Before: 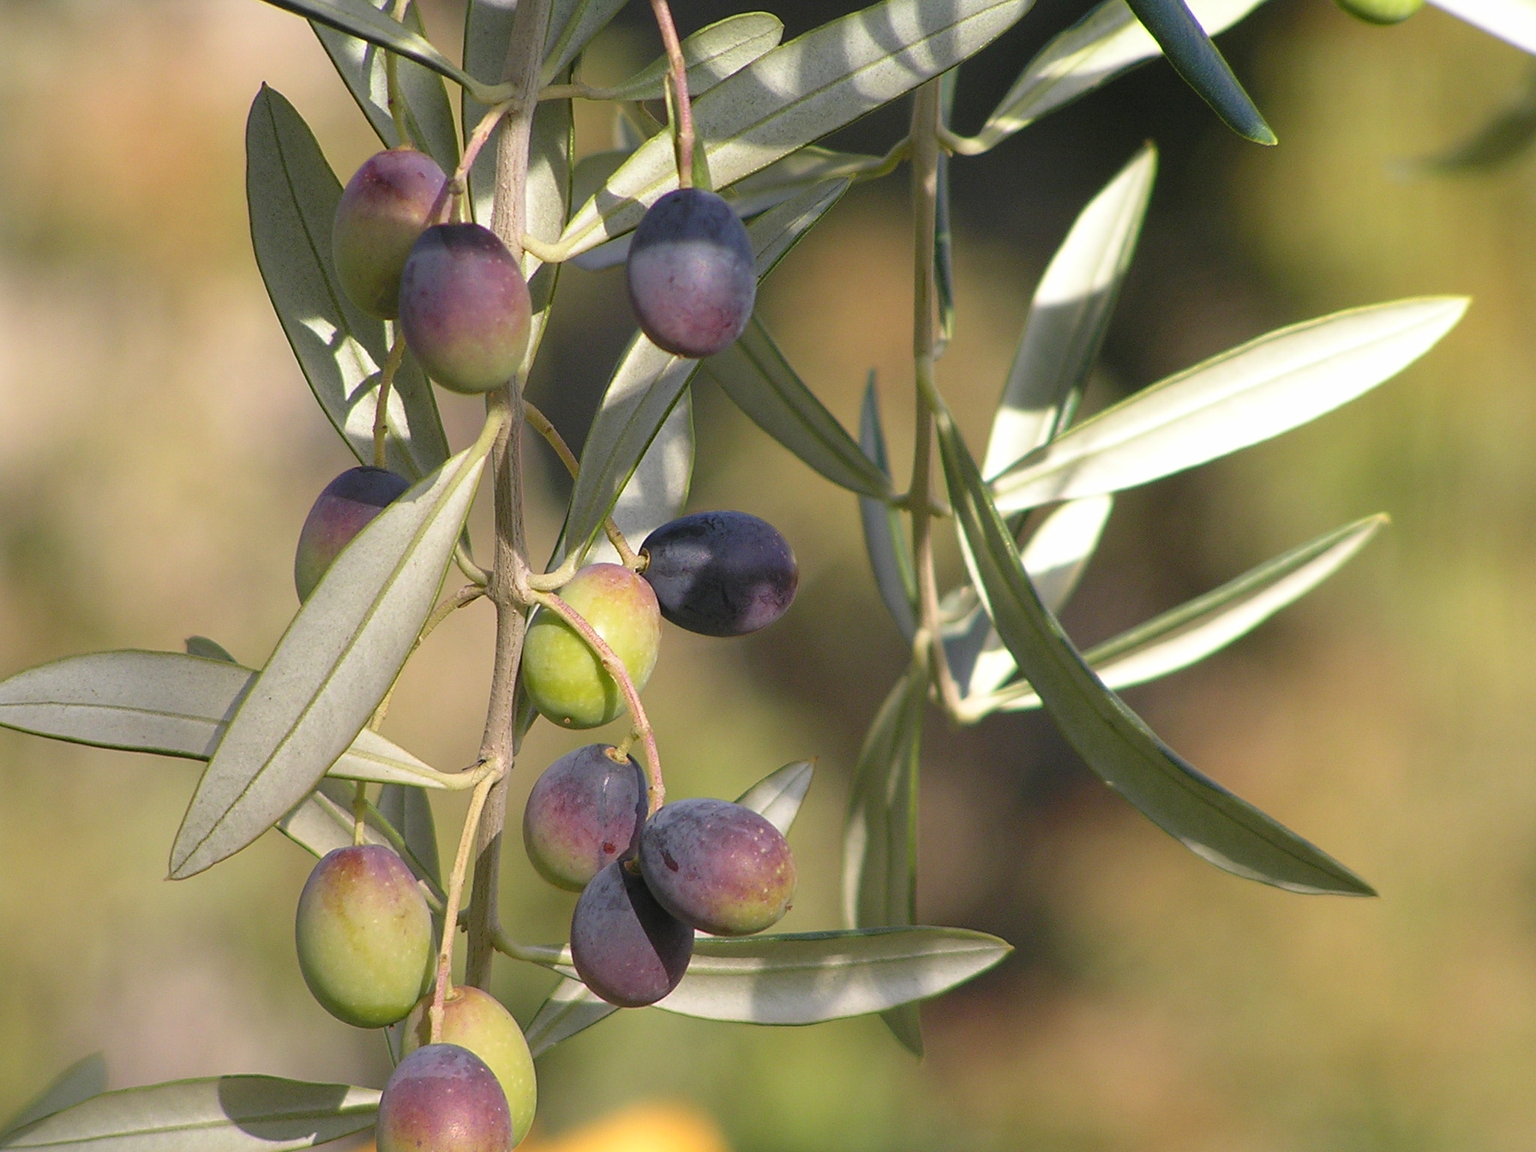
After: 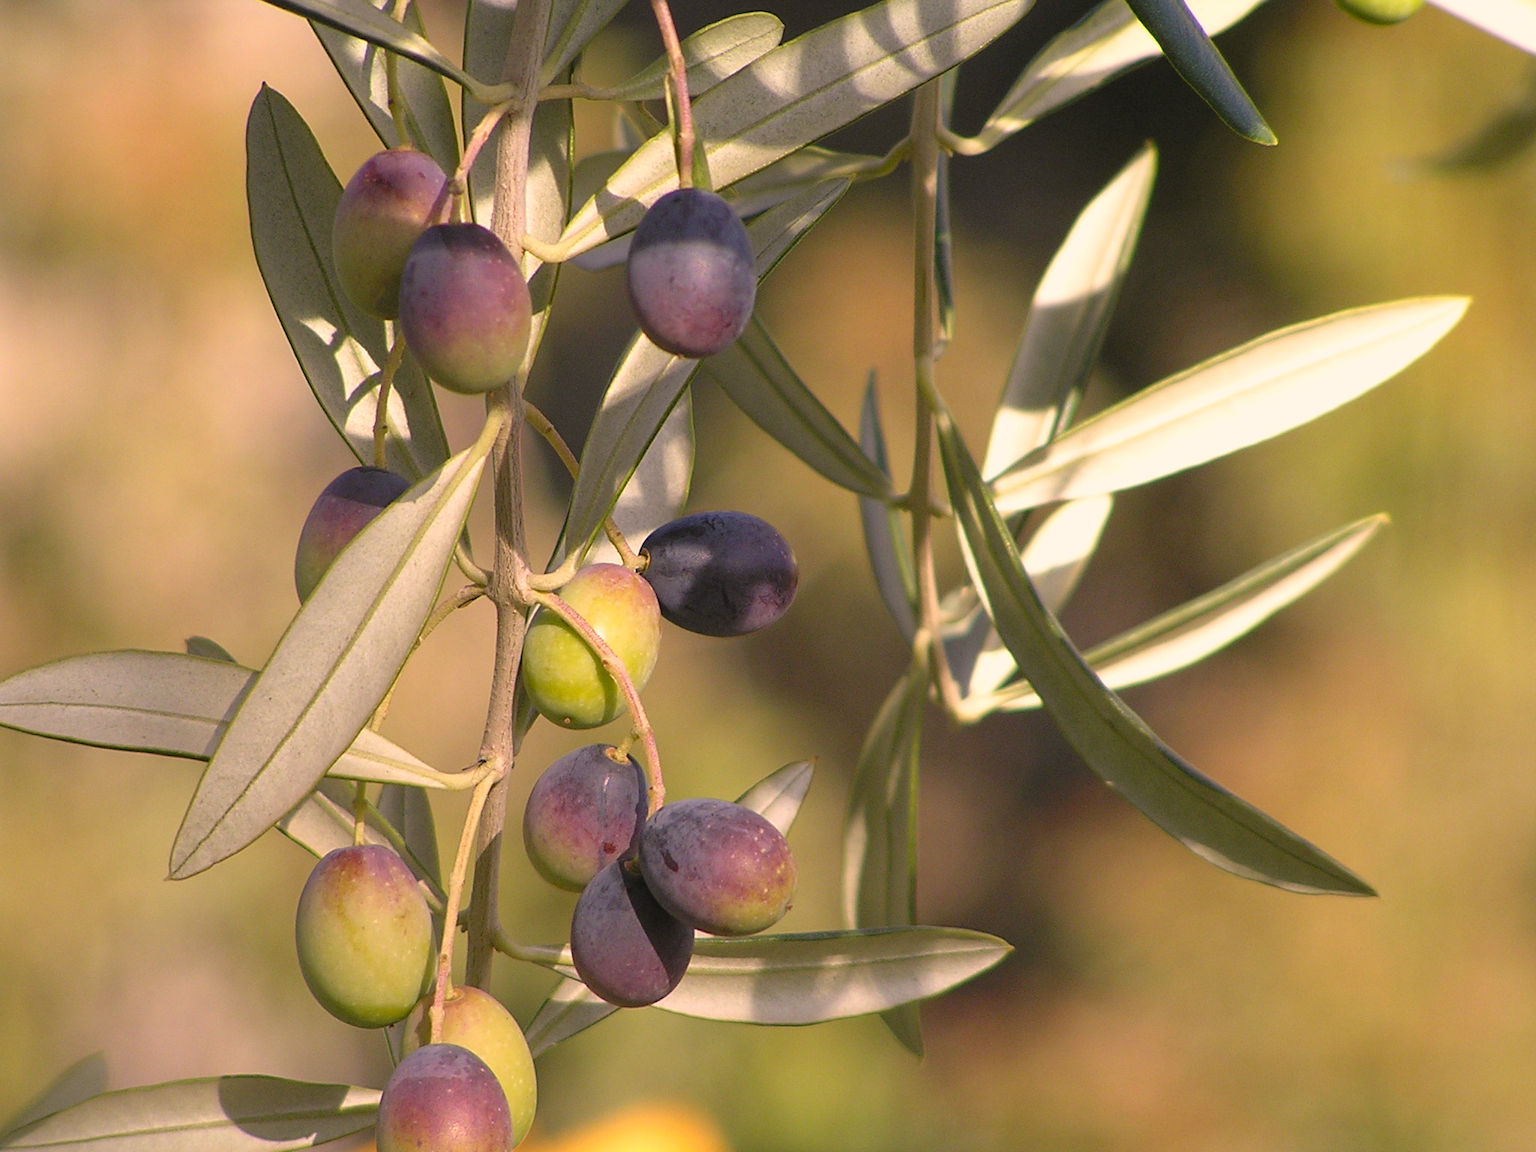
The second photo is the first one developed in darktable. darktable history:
color correction: highlights a* 11.89, highlights b* 11.78
